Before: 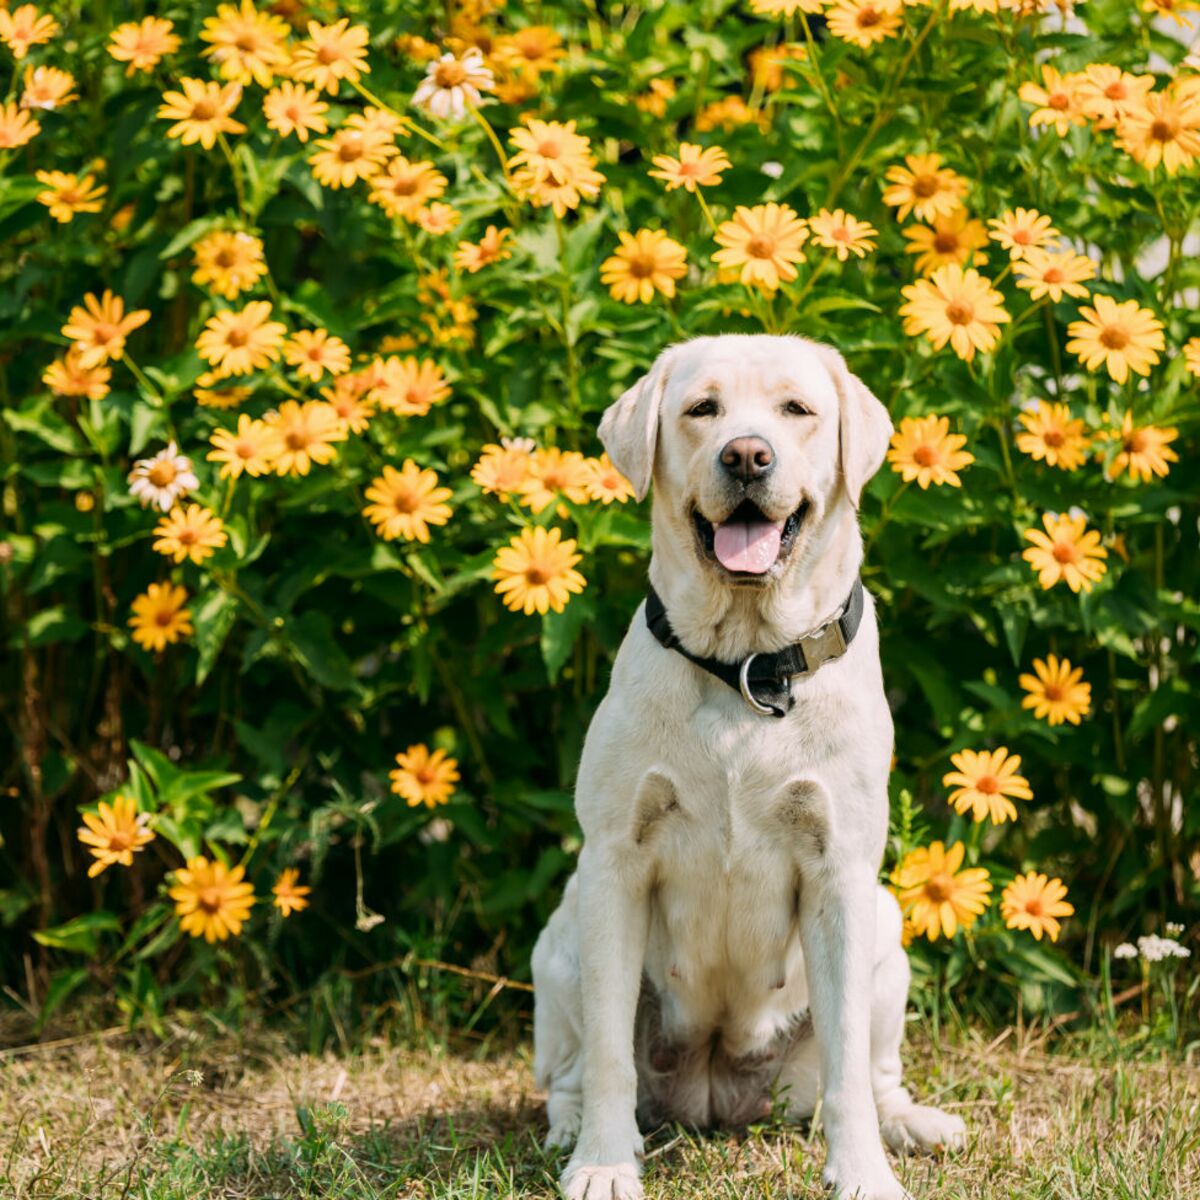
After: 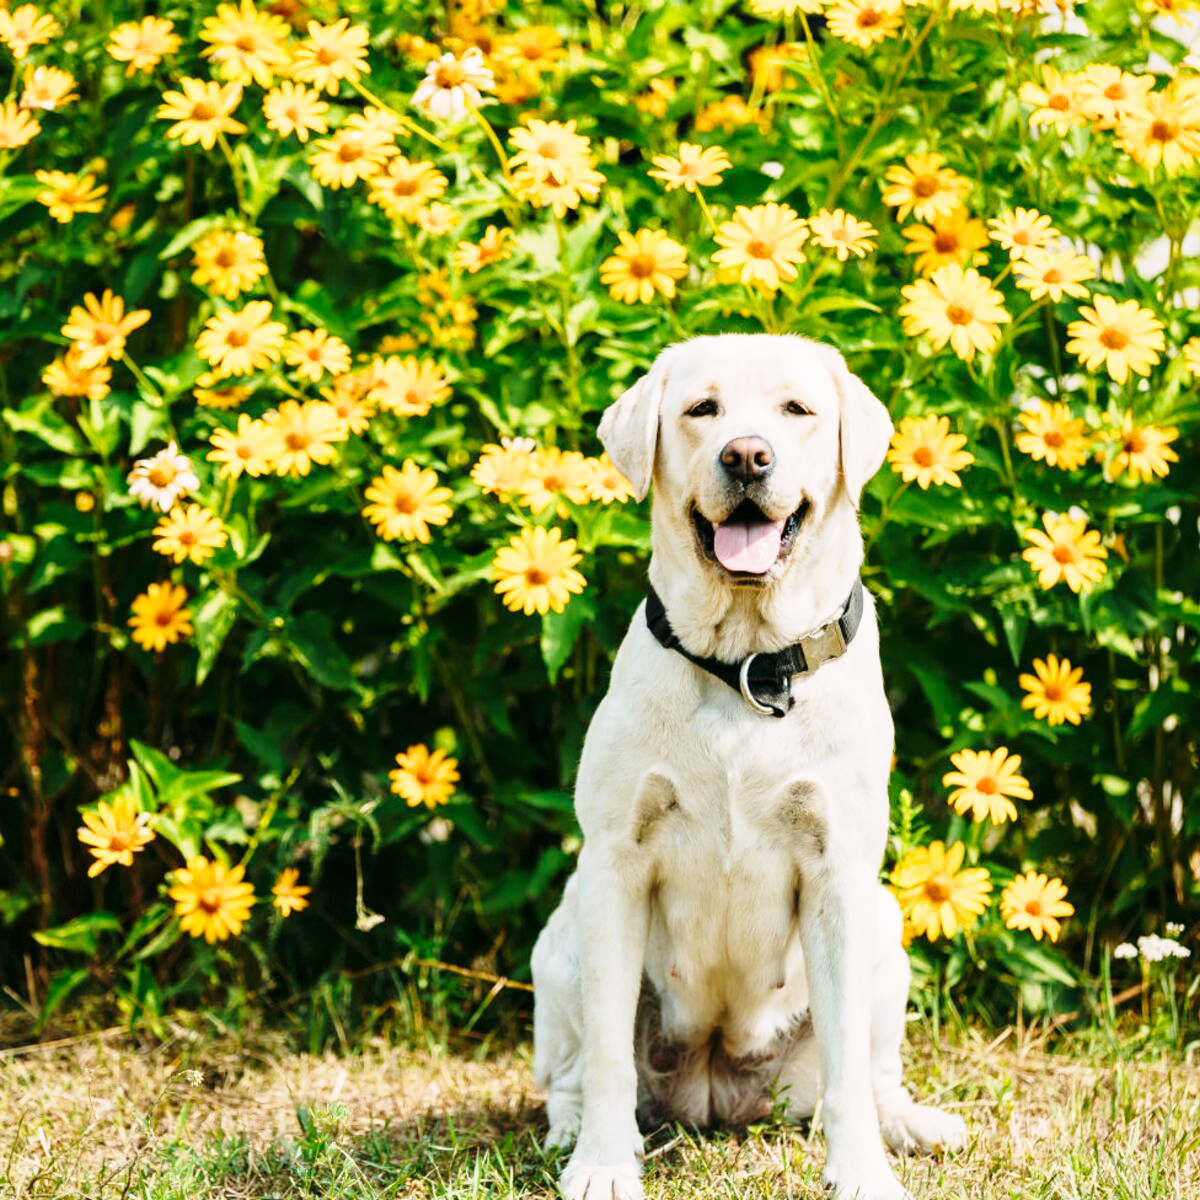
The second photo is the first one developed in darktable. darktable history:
base curve: curves: ch0 [(0, 0) (0.028, 0.03) (0.121, 0.232) (0.46, 0.748) (0.859, 0.968) (1, 1)], preserve colors none
color zones: curves: ch0 [(0.25, 0.5) (0.463, 0.627) (0.484, 0.637) (0.75, 0.5)]
